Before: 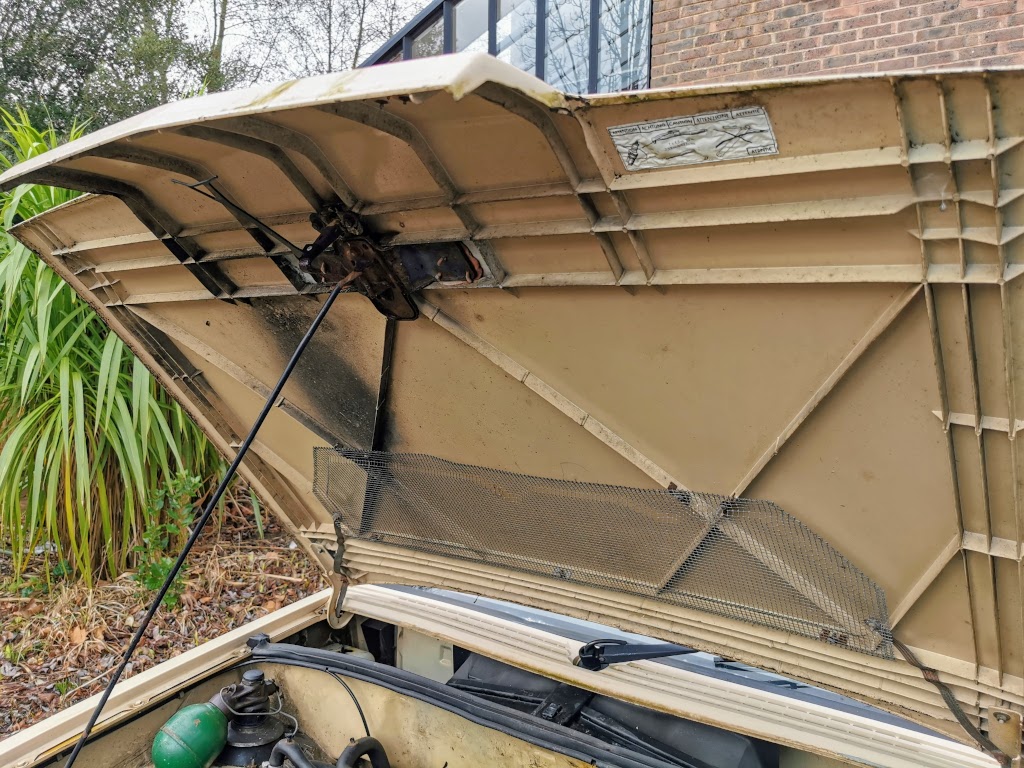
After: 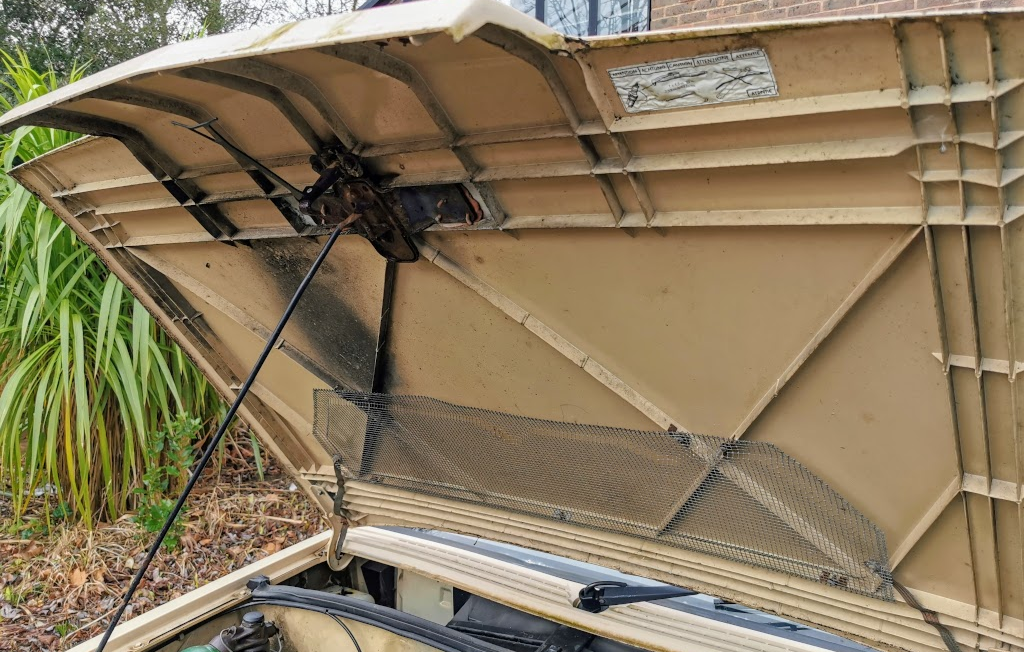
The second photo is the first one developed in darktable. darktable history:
crop: top 7.579%, bottom 7.472%
